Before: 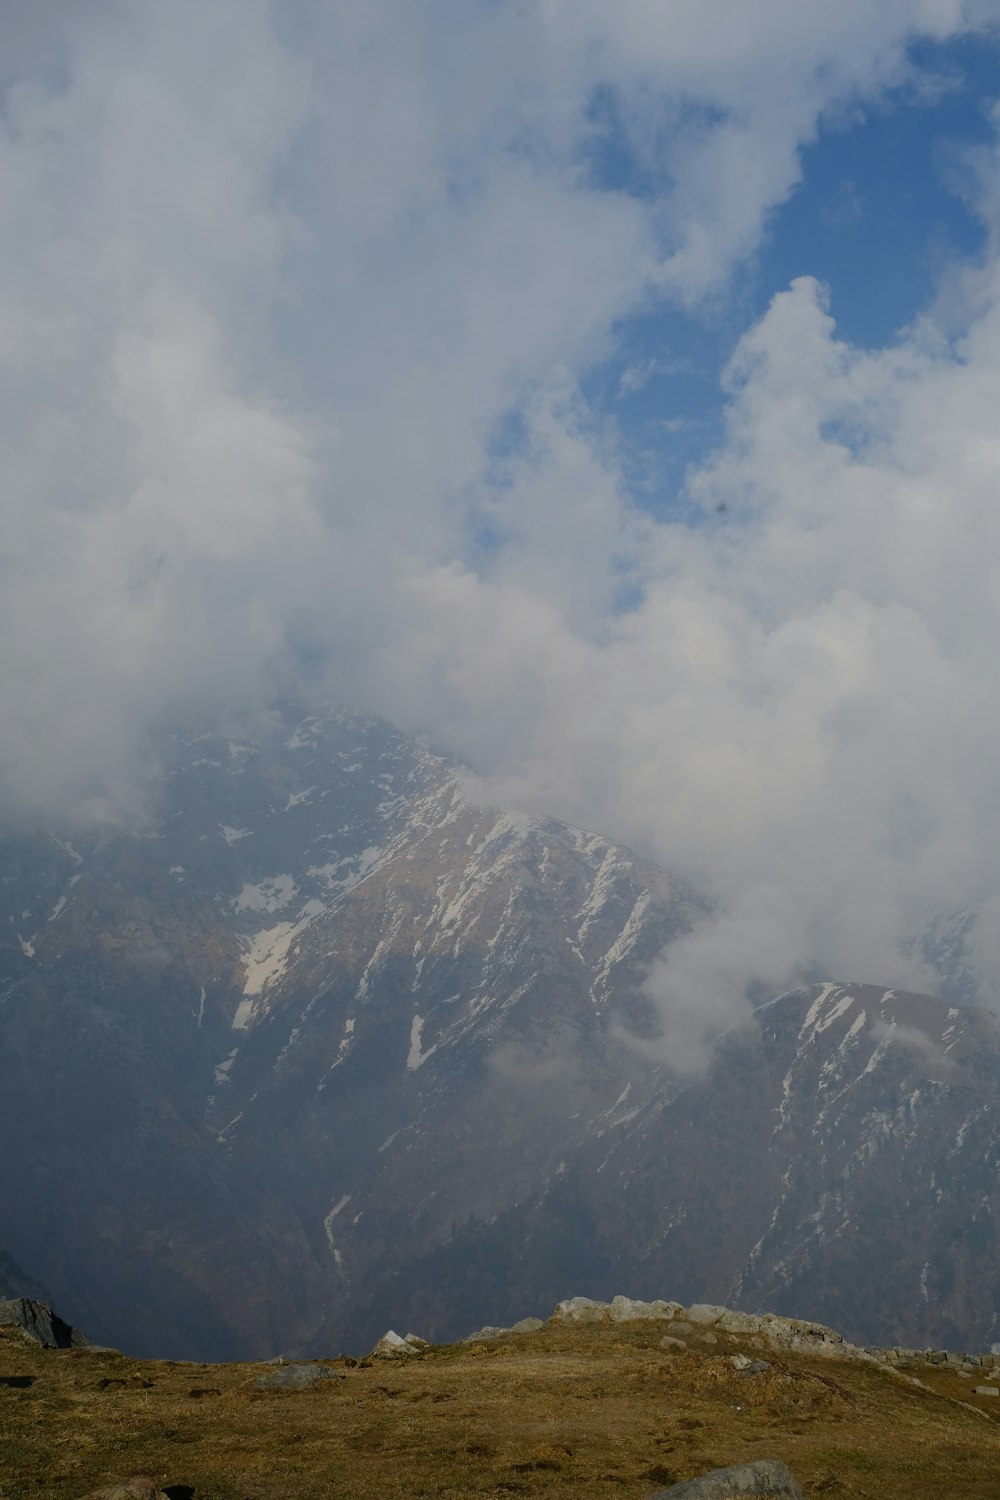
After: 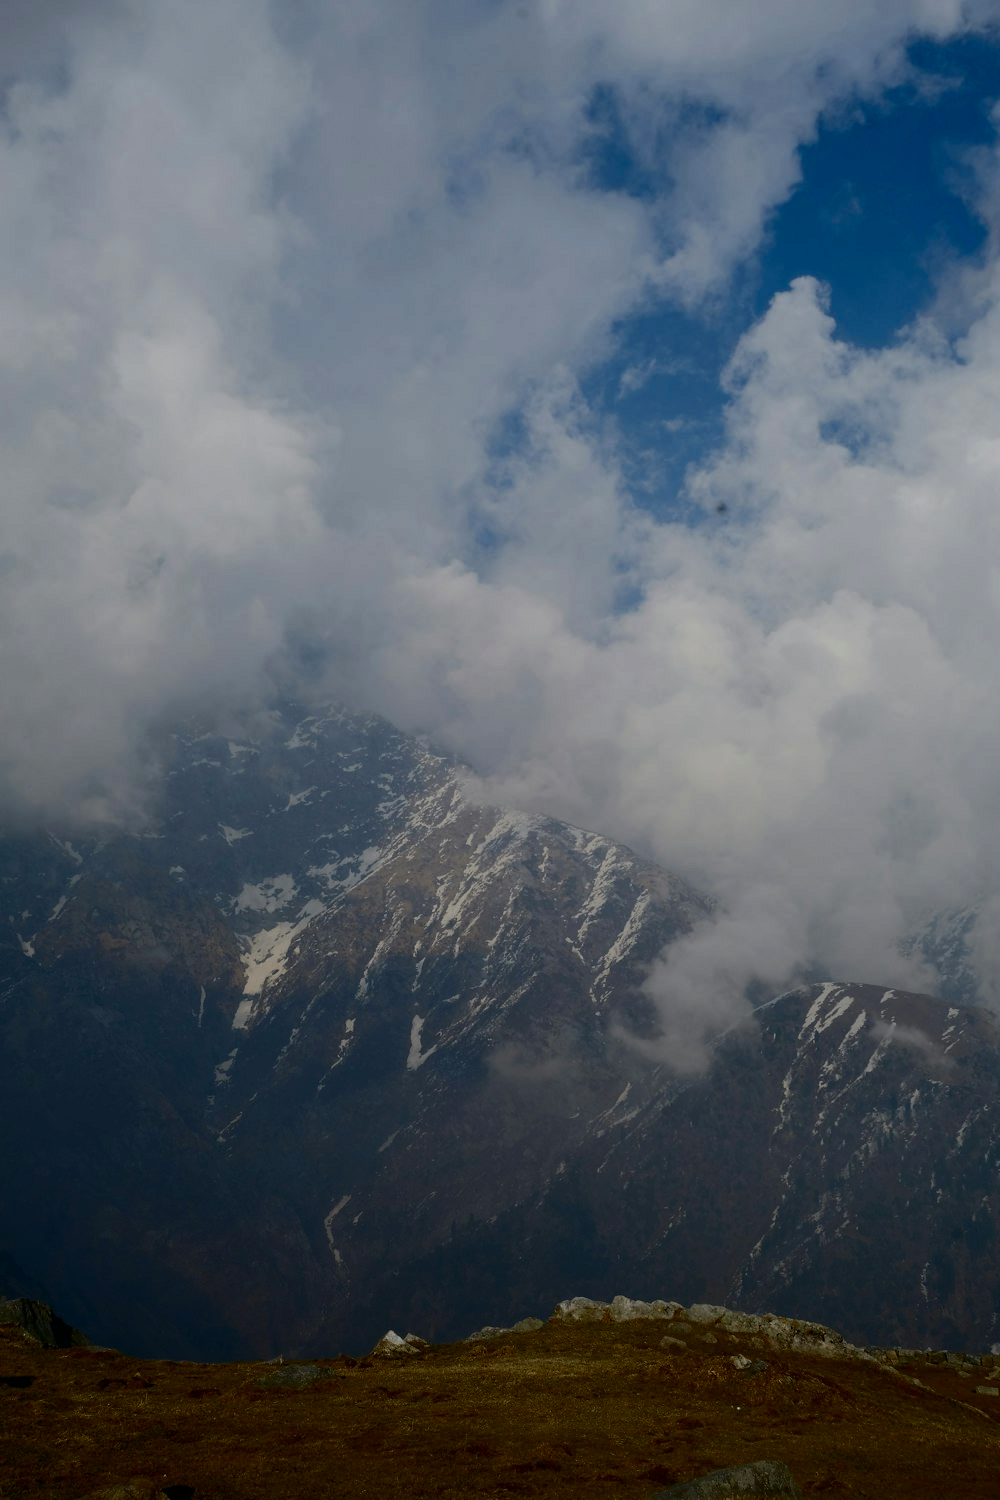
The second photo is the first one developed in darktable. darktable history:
contrast brightness saturation: contrast 0.241, brightness -0.242, saturation 0.137
